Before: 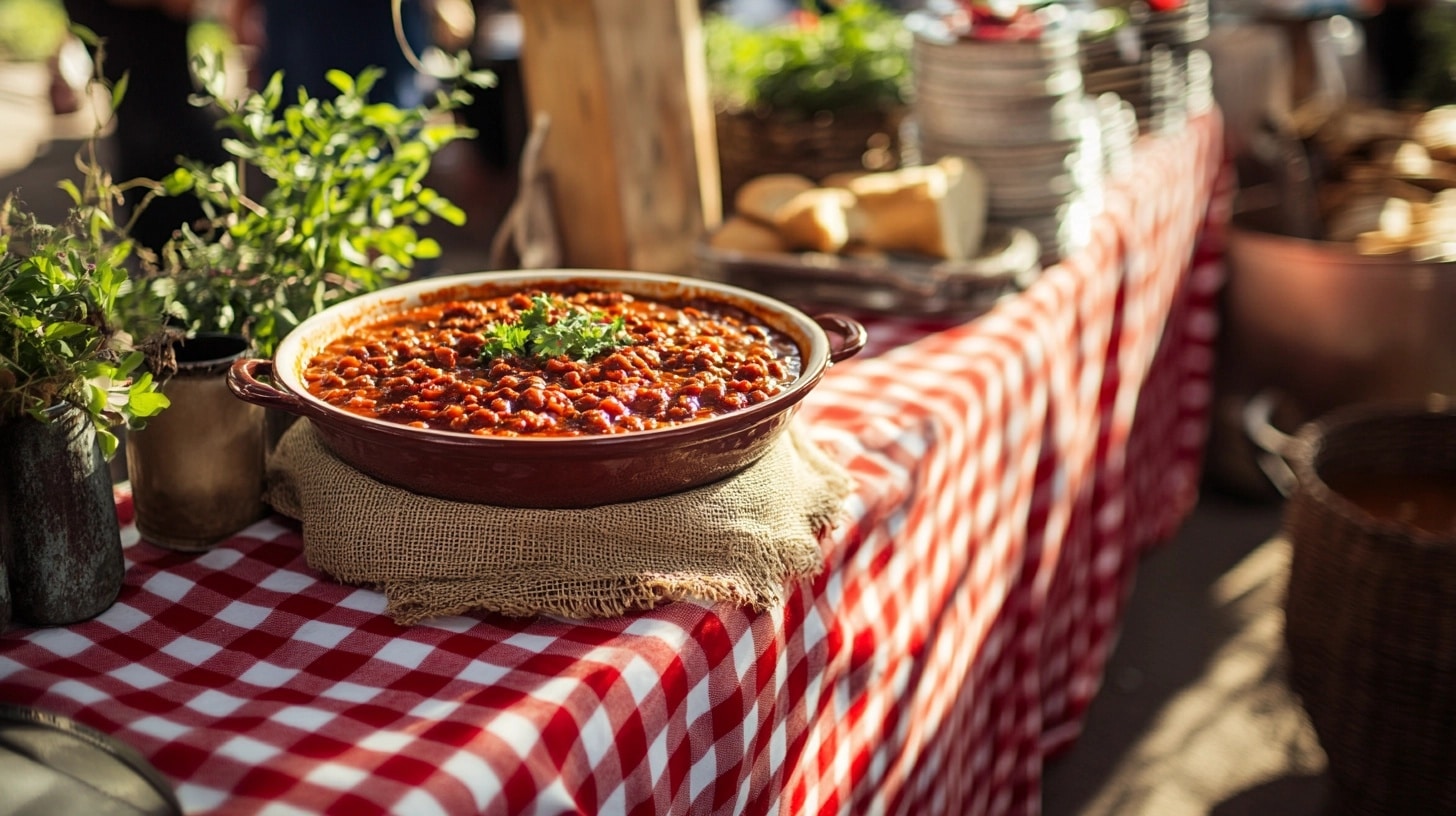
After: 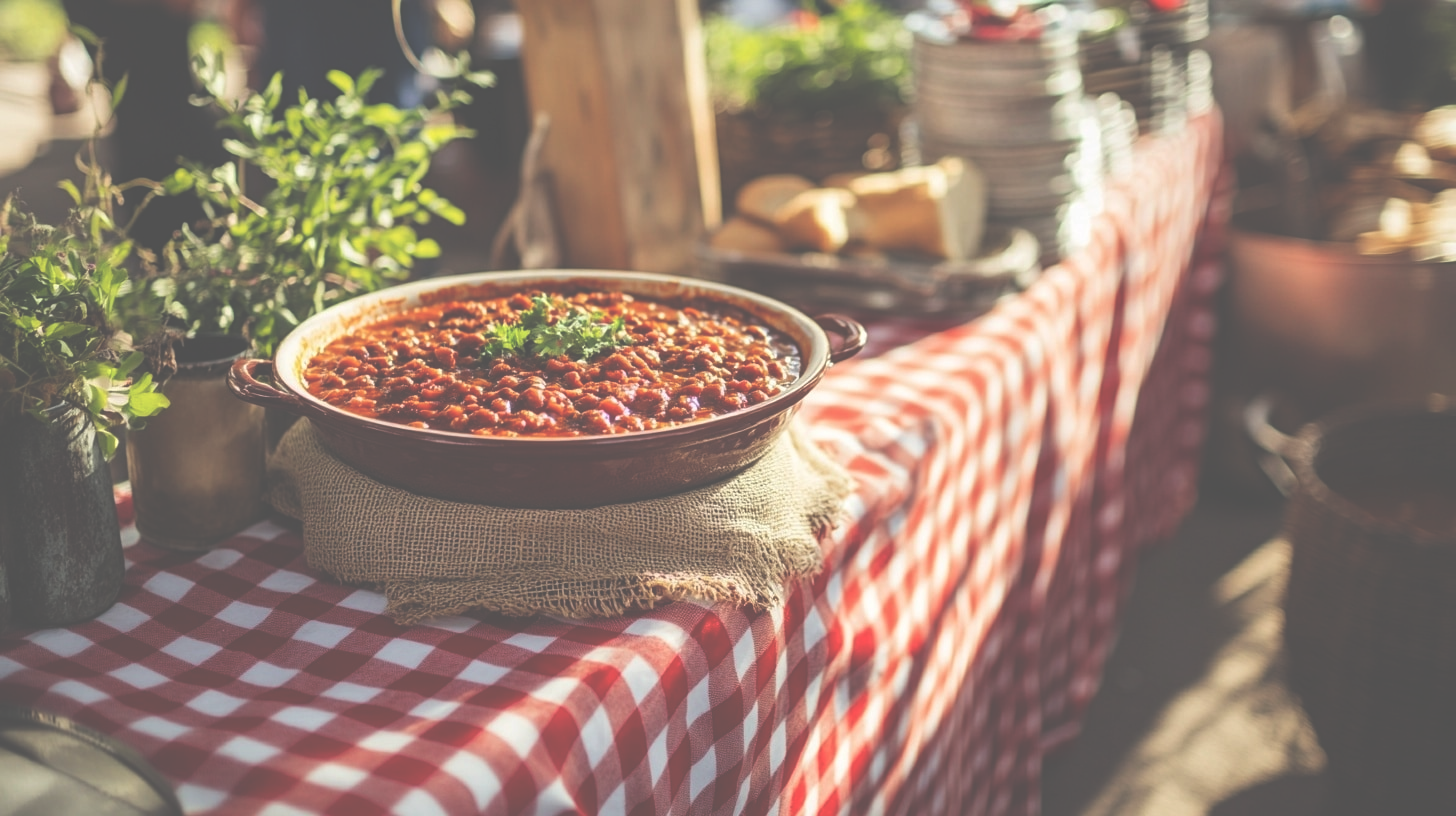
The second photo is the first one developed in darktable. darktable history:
exposure: black level correction -0.087, compensate highlight preservation false
shadows and highlights: radius 331.84, shadows 53.55, highlights -100, compress 94.63%, highlights color adjustment 73.23%, soften with gaussian
